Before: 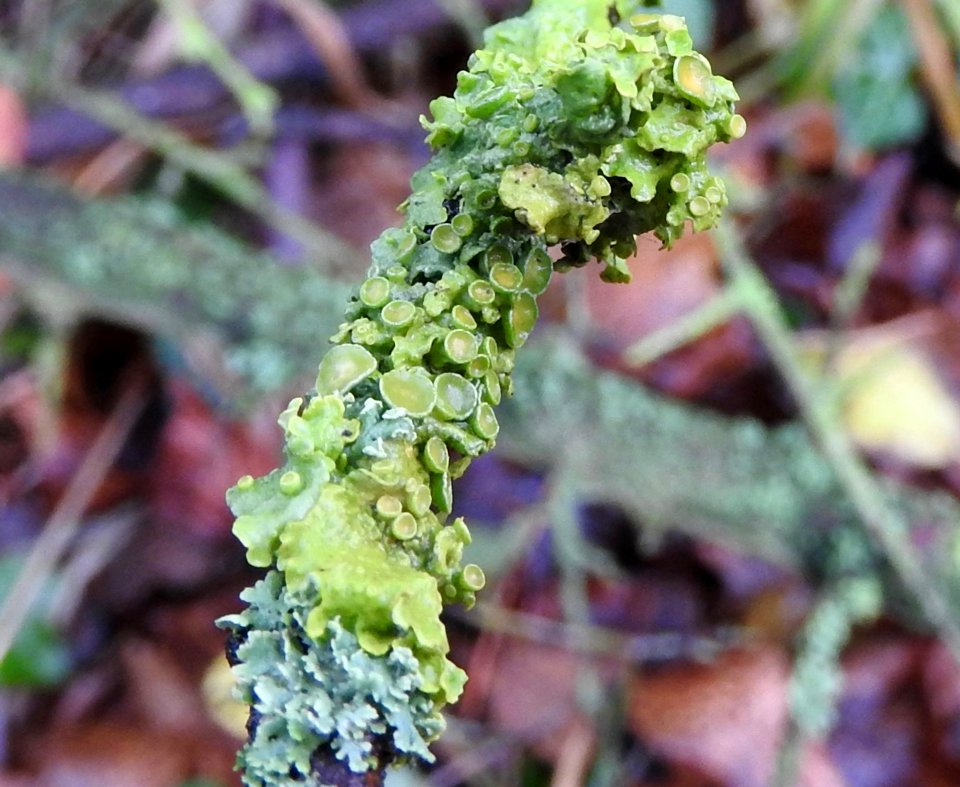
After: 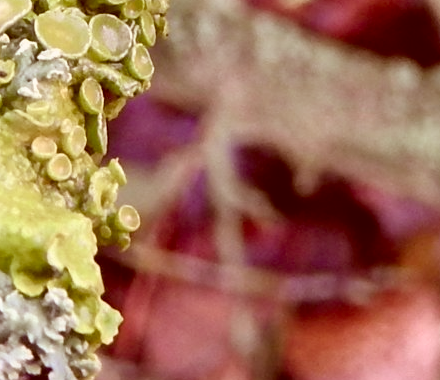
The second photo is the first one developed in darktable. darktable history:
color correction: highlights a* 9.18, highlights b* 8.82, shadows a* 39.58, shadows b* 39.63, saturation 0.769
crop: left 35.979%, top 45.686%, right 18.137%, bottom 5.932%
